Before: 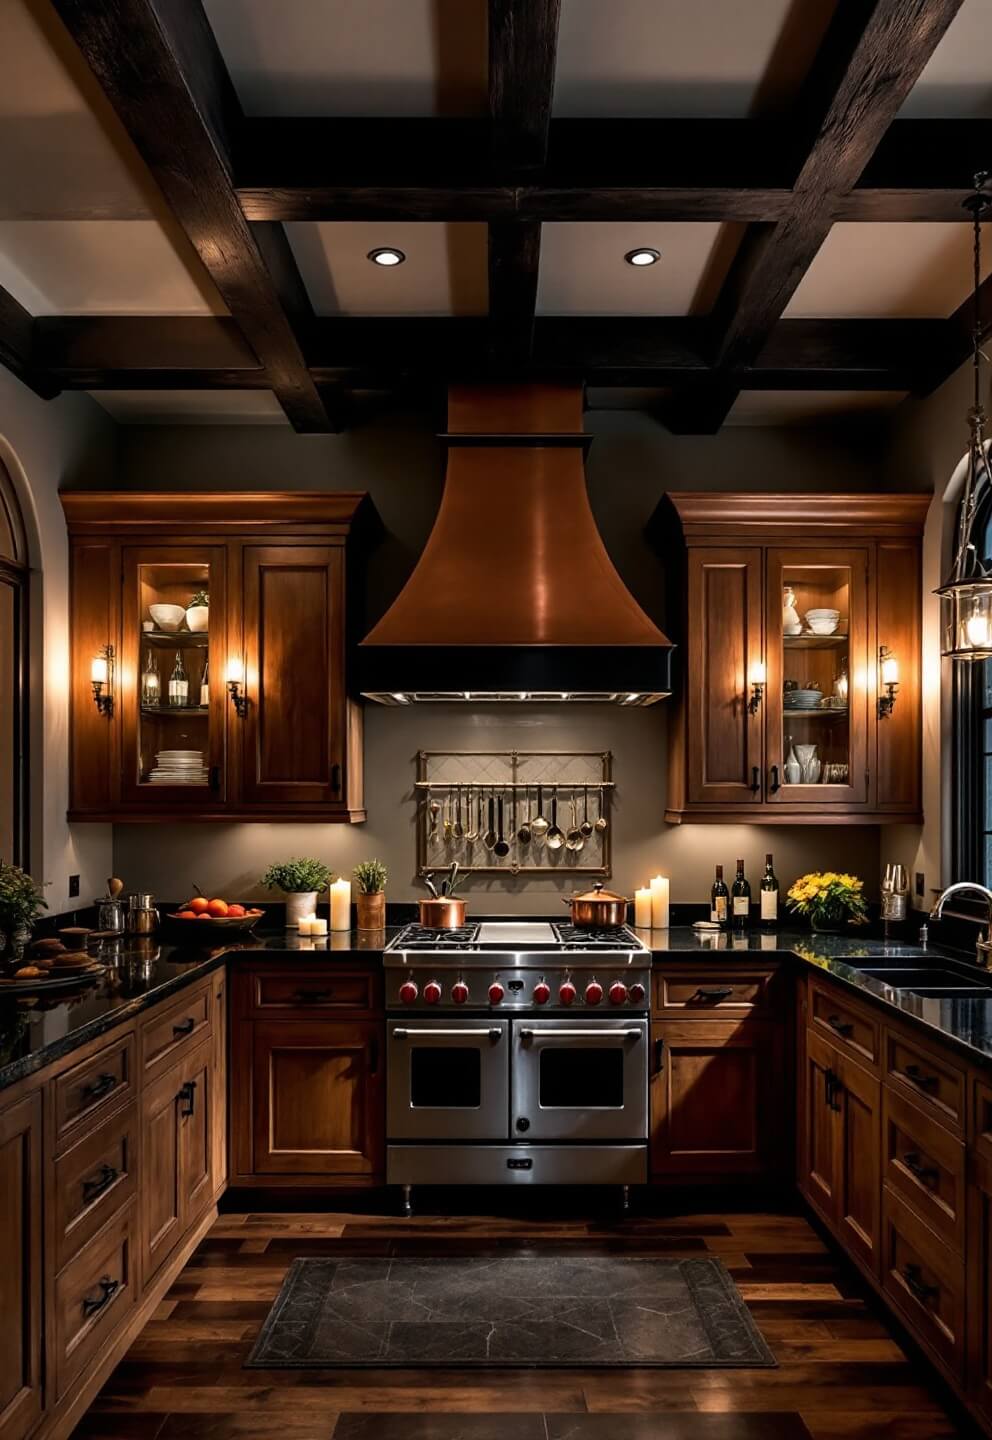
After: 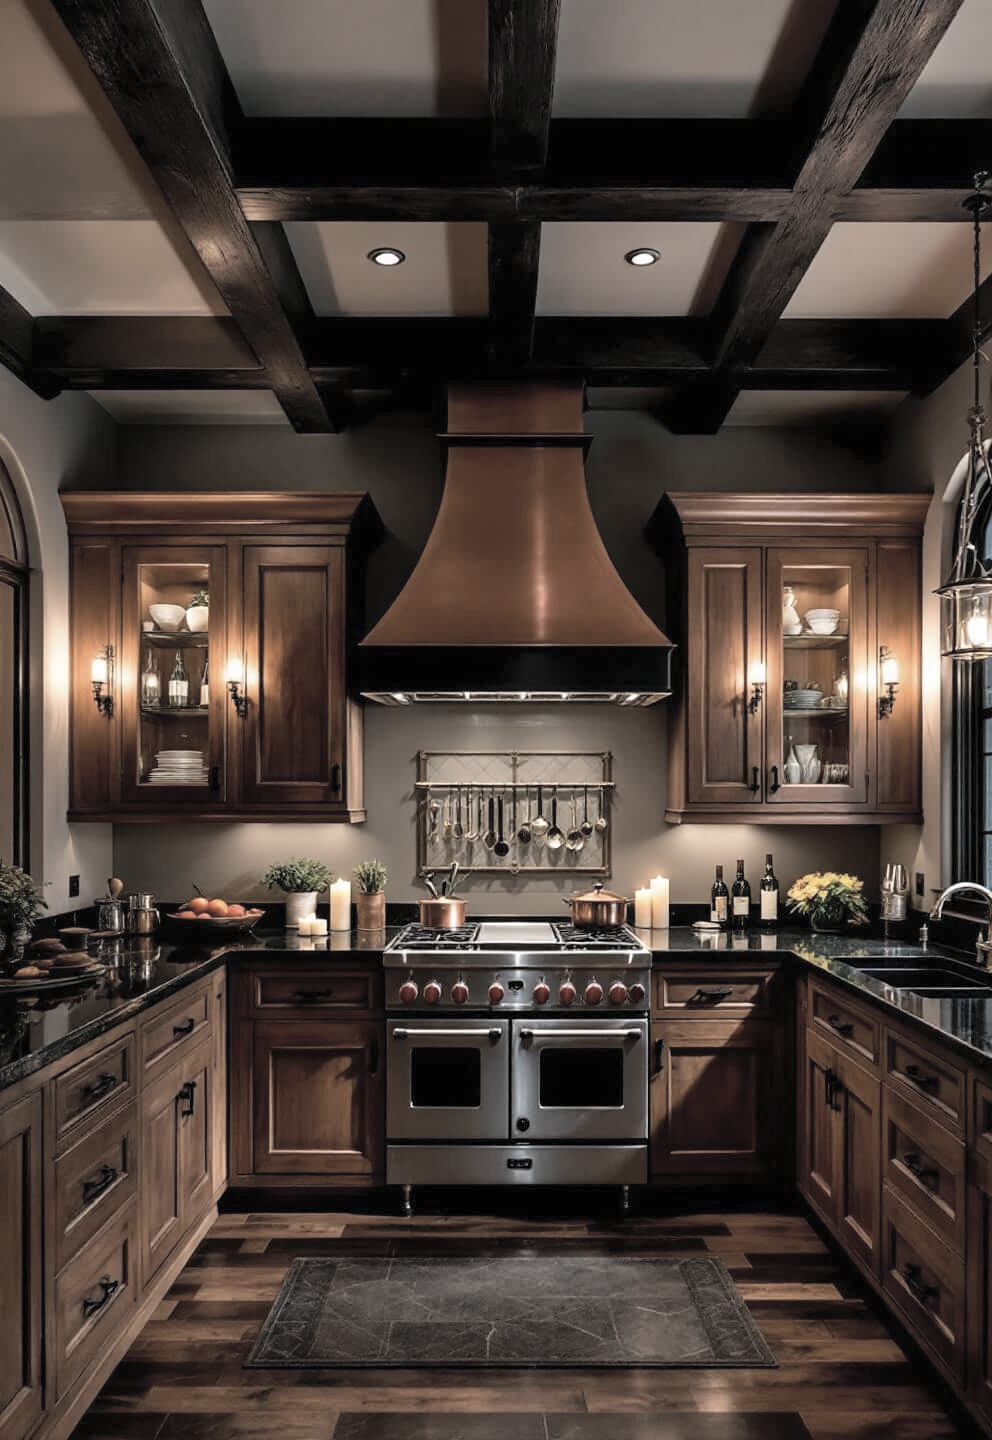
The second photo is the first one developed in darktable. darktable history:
contrast brightness saturation: brightness 0.183, saturation -0.494
